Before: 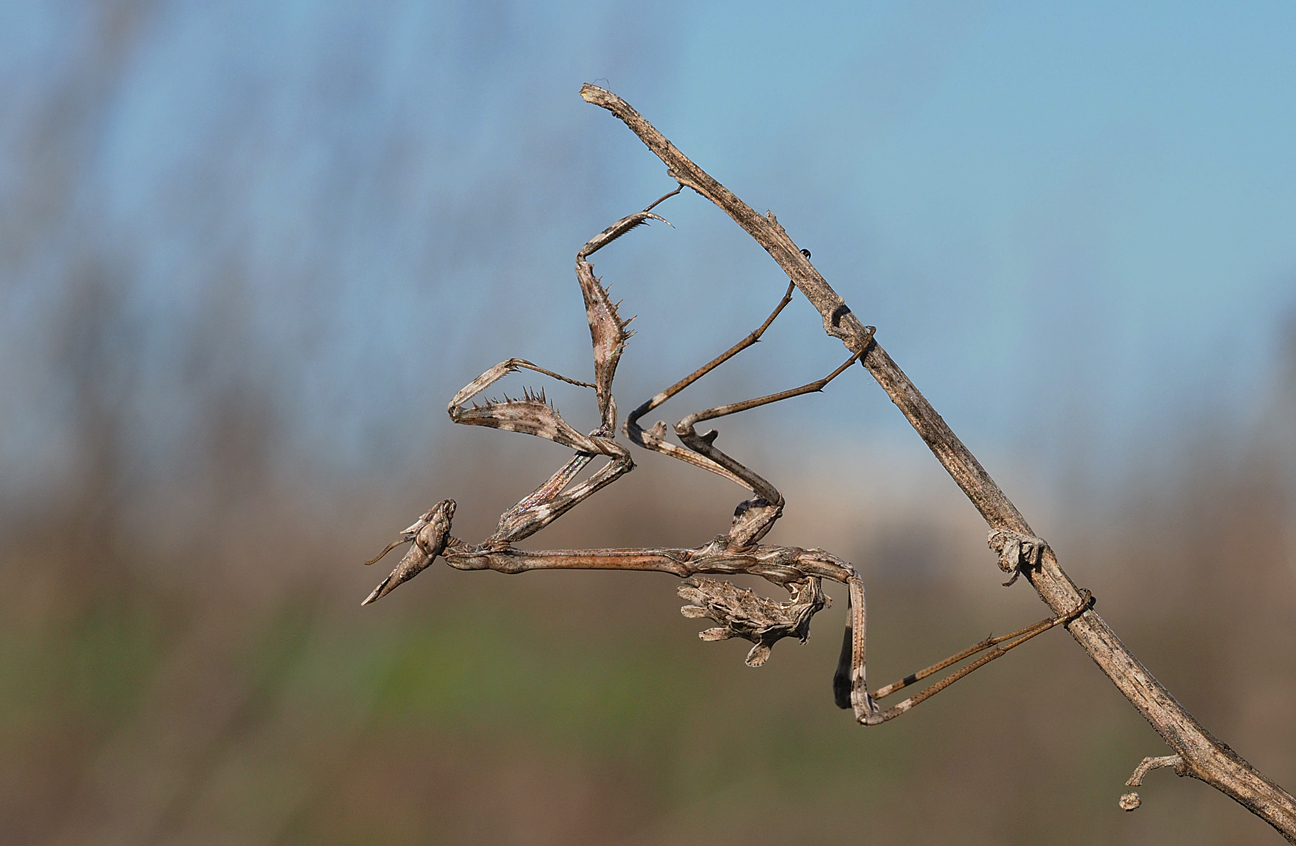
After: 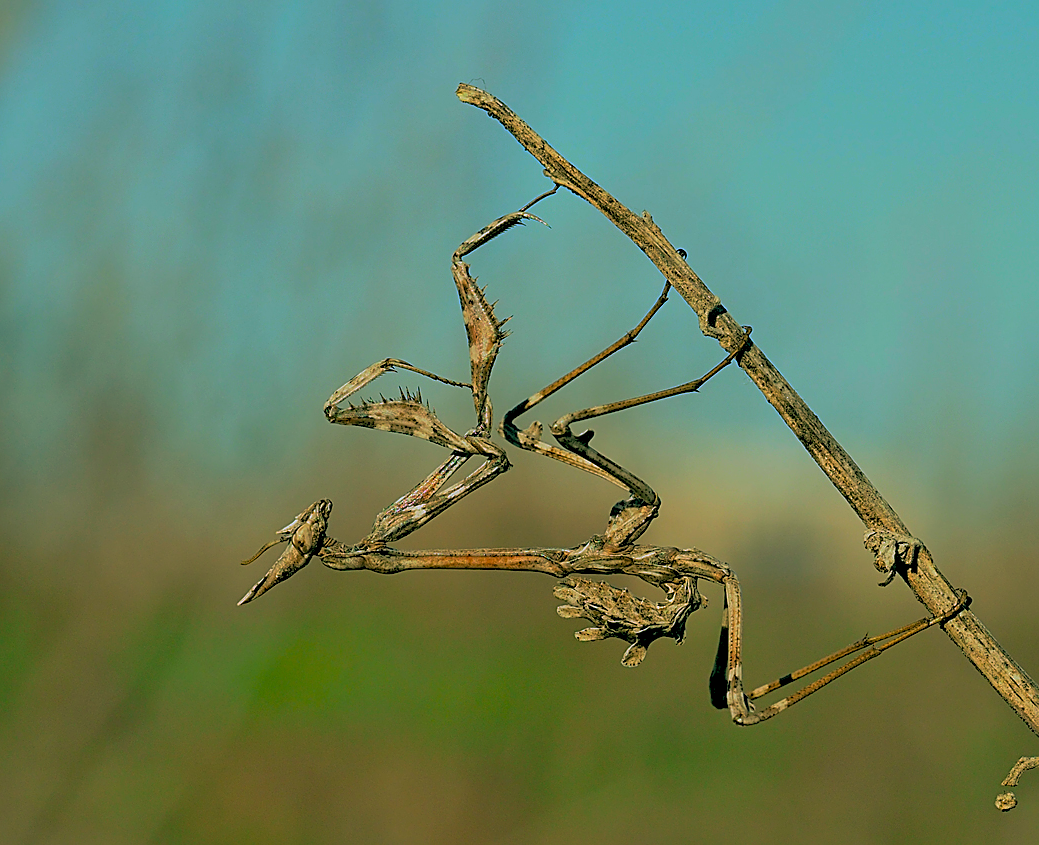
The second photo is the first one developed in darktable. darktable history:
white balance: emerald 1
contrast brightness saturation: saturation -0.05
color contrast: green-magenta contrast 1.69, blue-yellow contrast 1.49
rgb curve: curves: ch0 [(0.123, 0.061) (0.995, 0.887)]; ch1 [(0.06, 0.116) (1, 0.906)]; ch2 [(0, 0) (0.824, 0.69) (1, 1)], mode RGB, independent channels, compensate middle gray true
crop and rotate: left 9.597%, right 10.195%
sharpen: on, module defaults
rgb levels: preserve colors sum RGB, levels [[0.038, 0.433, 0.934], [0, 0.5, 1], [0, 0.5, 1]]
